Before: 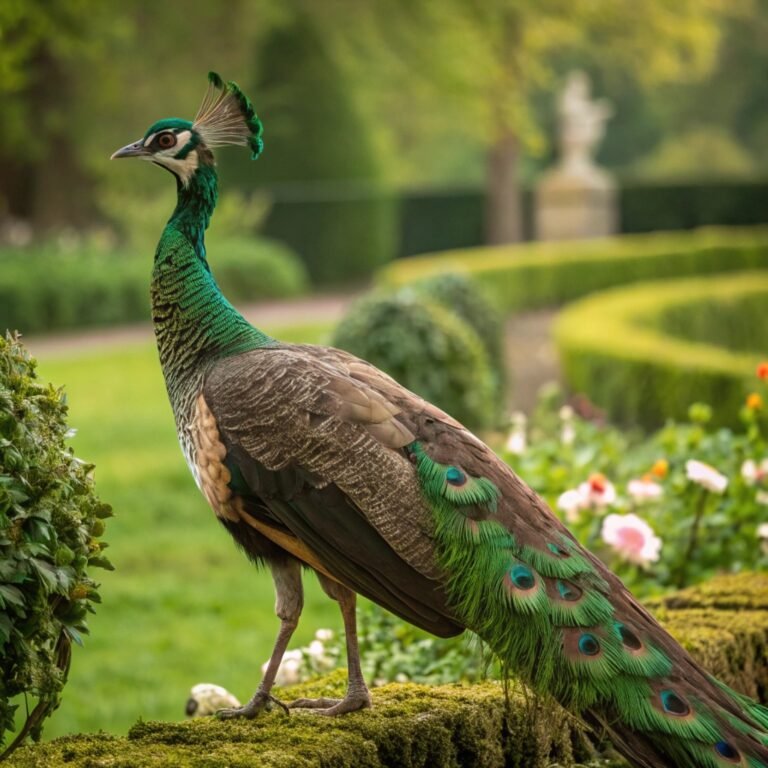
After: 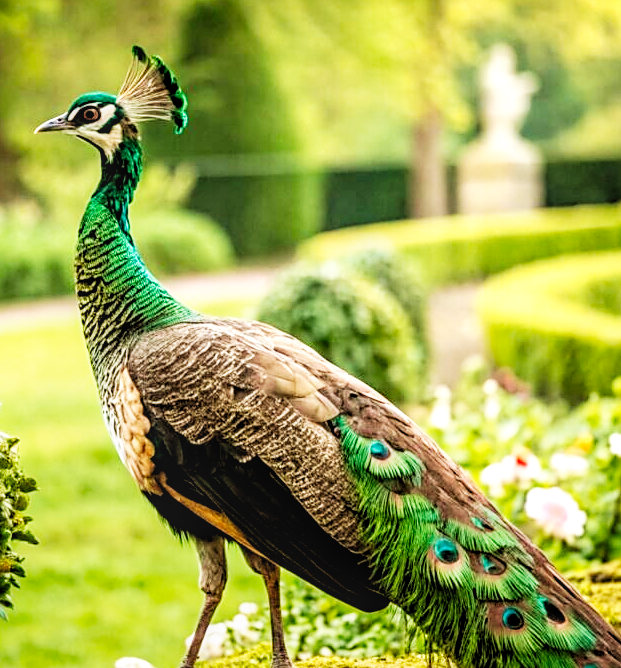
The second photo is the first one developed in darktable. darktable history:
crop: left 9.929%, top 3.475%, right 9.188%, bottom 9.529%
rgb levels: levels [[0.013, 0.434, 0.89], [0, 0.5, 1], [0, 0.5, 1]]
graduated density: rotation -180°, offset 27.42
velvia: strength 17%
sharpen: on, module defaults
local contrast: on, module defaults
base curve: curves: ch0 [(0, 0) (0.007, 0.004) (0.027, 0.03) (0.046, 0.07) (0.207, 0.54) (0.442, 0.872) (0.673, 0.972) (1, 1)], preserve colors none
